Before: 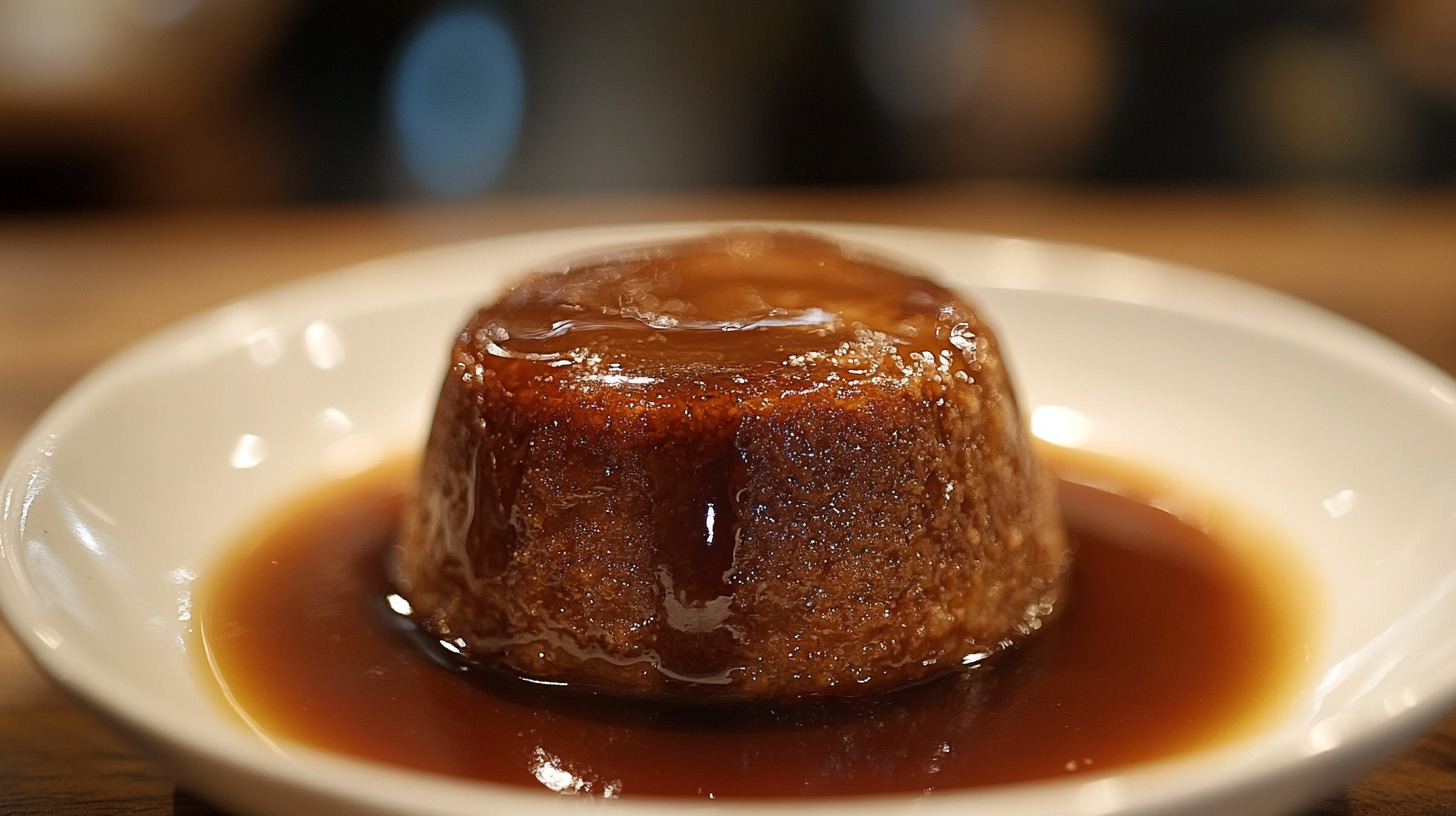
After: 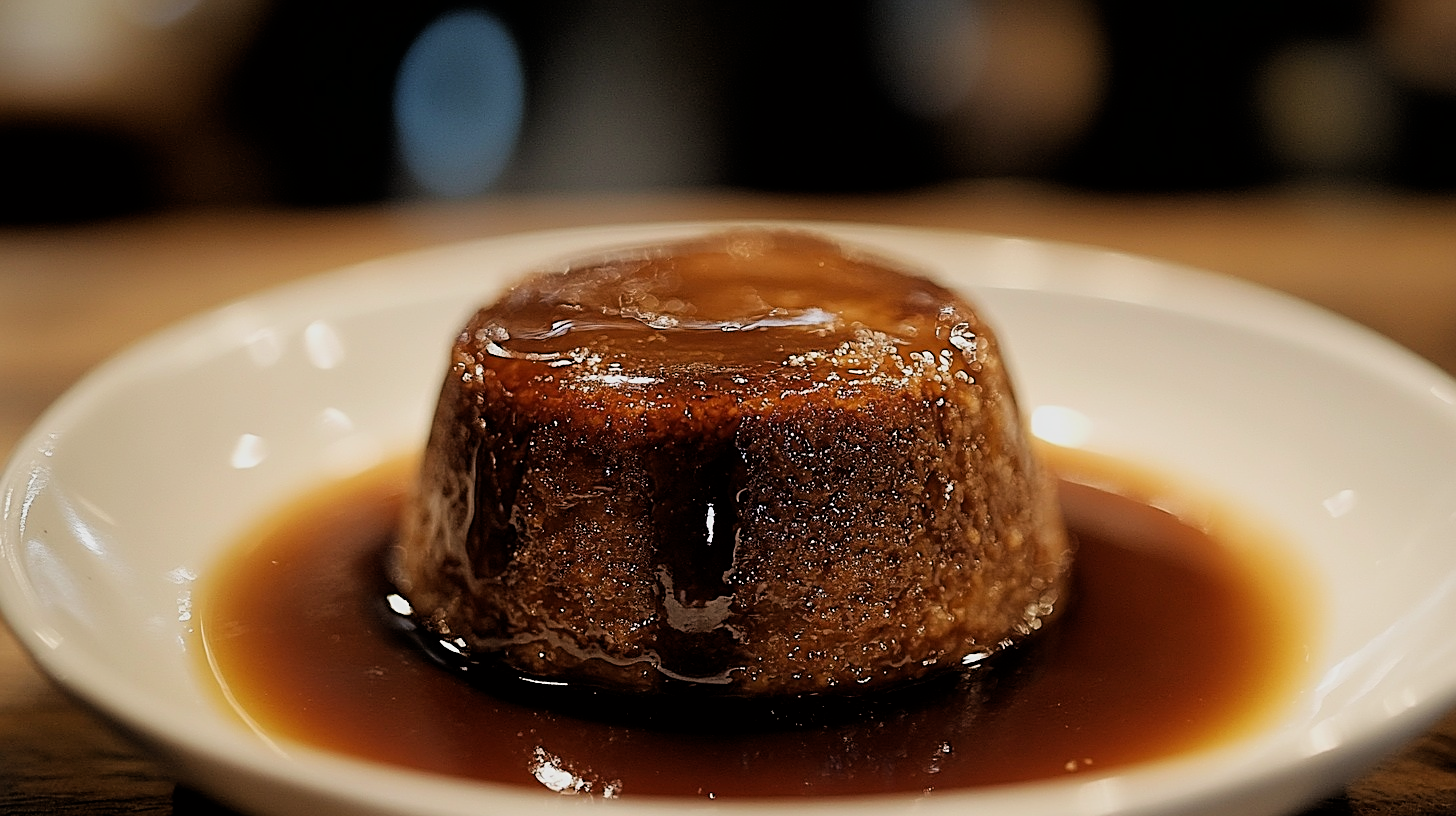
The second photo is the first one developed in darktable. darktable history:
filmic rgb: black relative exposure -3.86 EV, white relative exposure 3.48 EV, hardness 2.63, contrast 1.103
sharpen: on, module defaults
